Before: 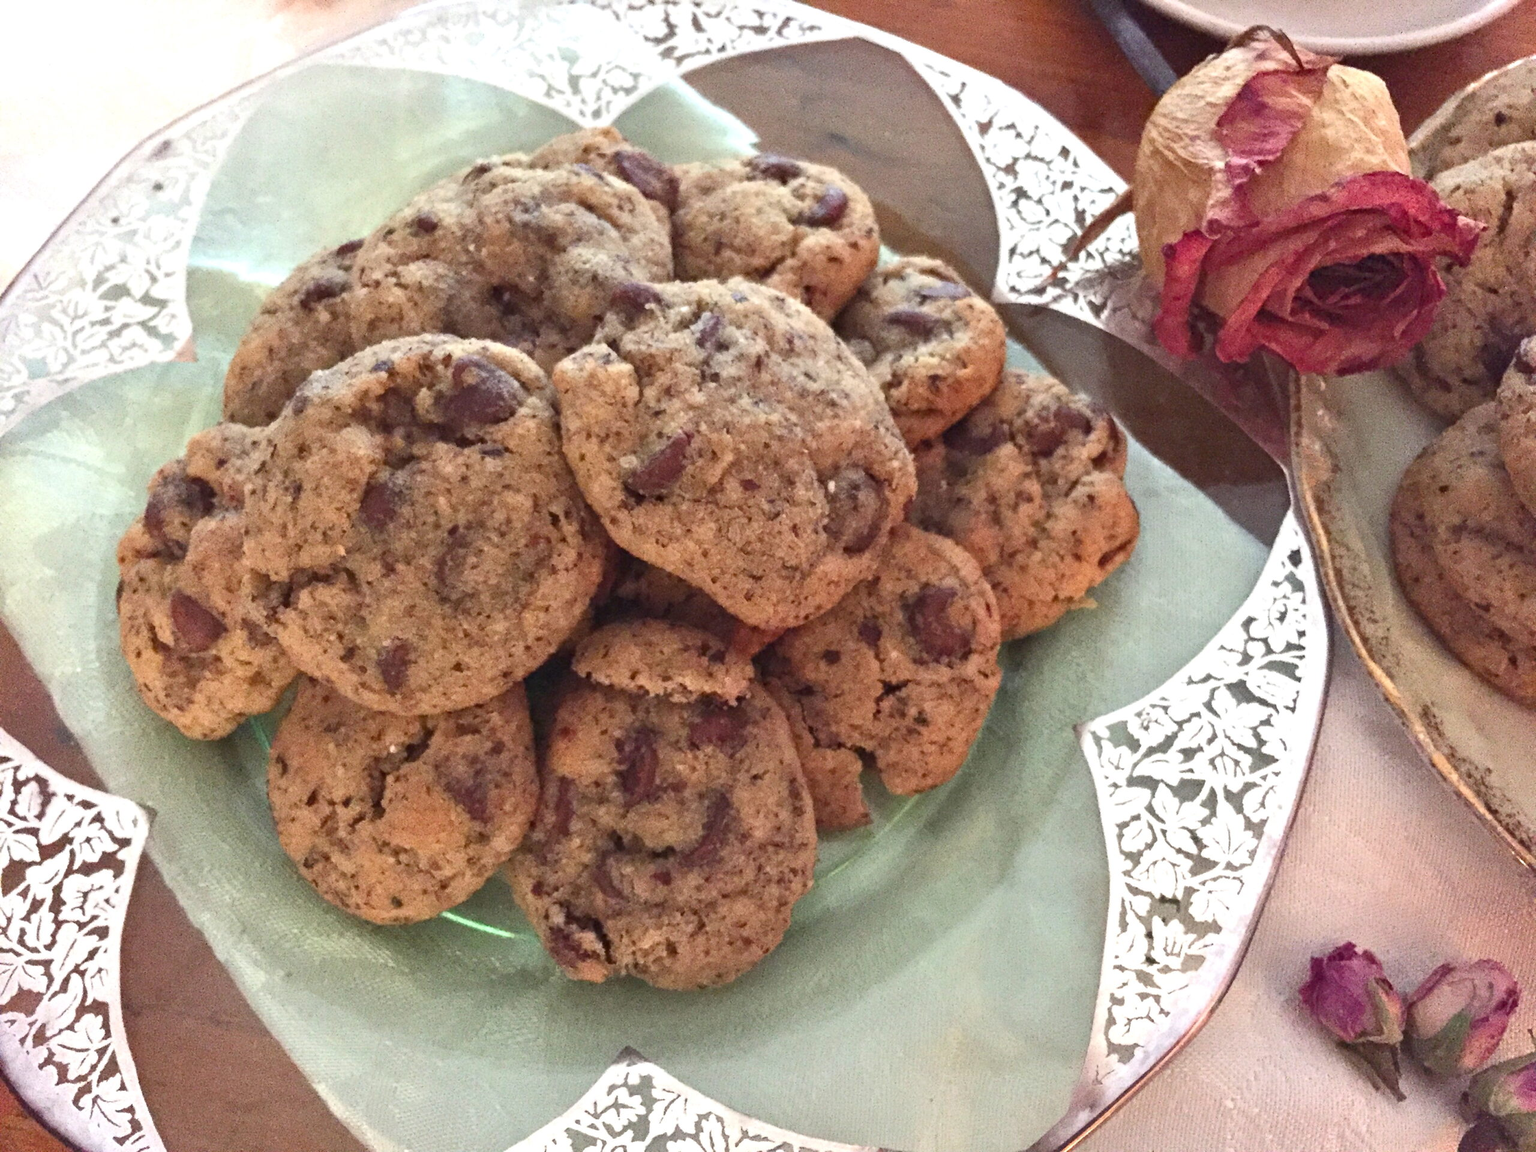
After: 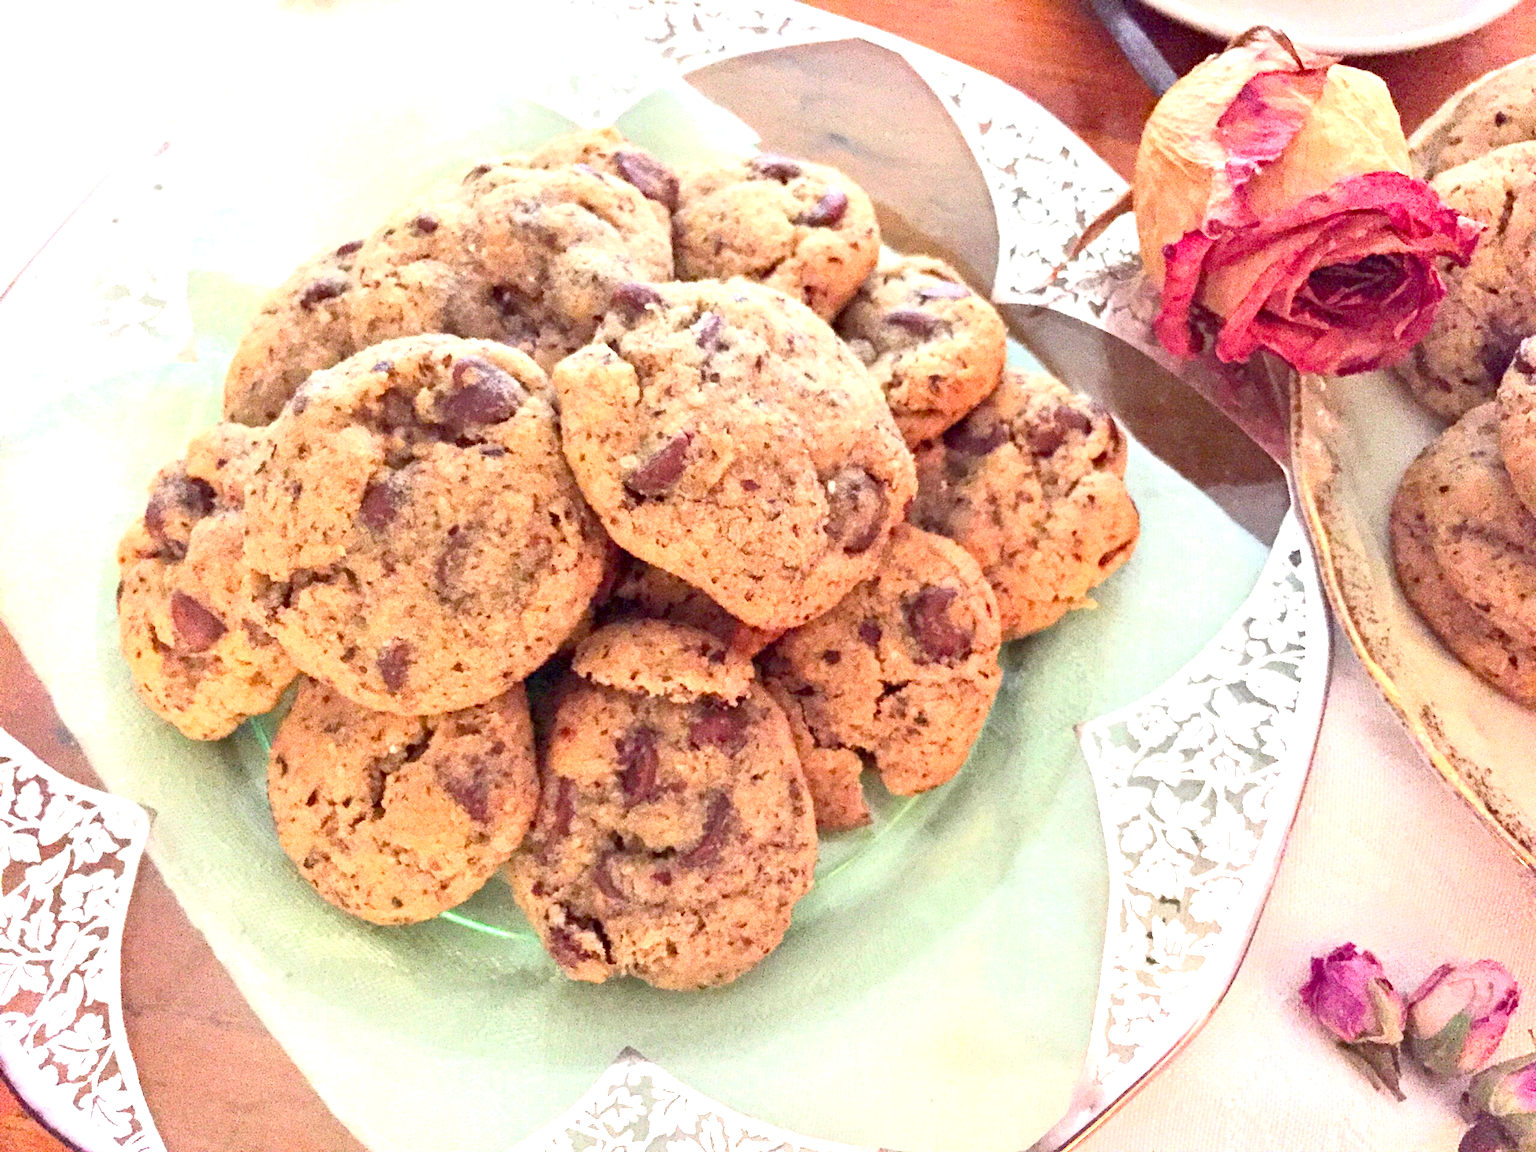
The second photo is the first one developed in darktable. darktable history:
exposure: black level correction 0.008, exposure 0.985 EV, compensate highlight preservation false
contrast brightness saturation: contrast 0.199, brightness 0.16, saturation 0.217
